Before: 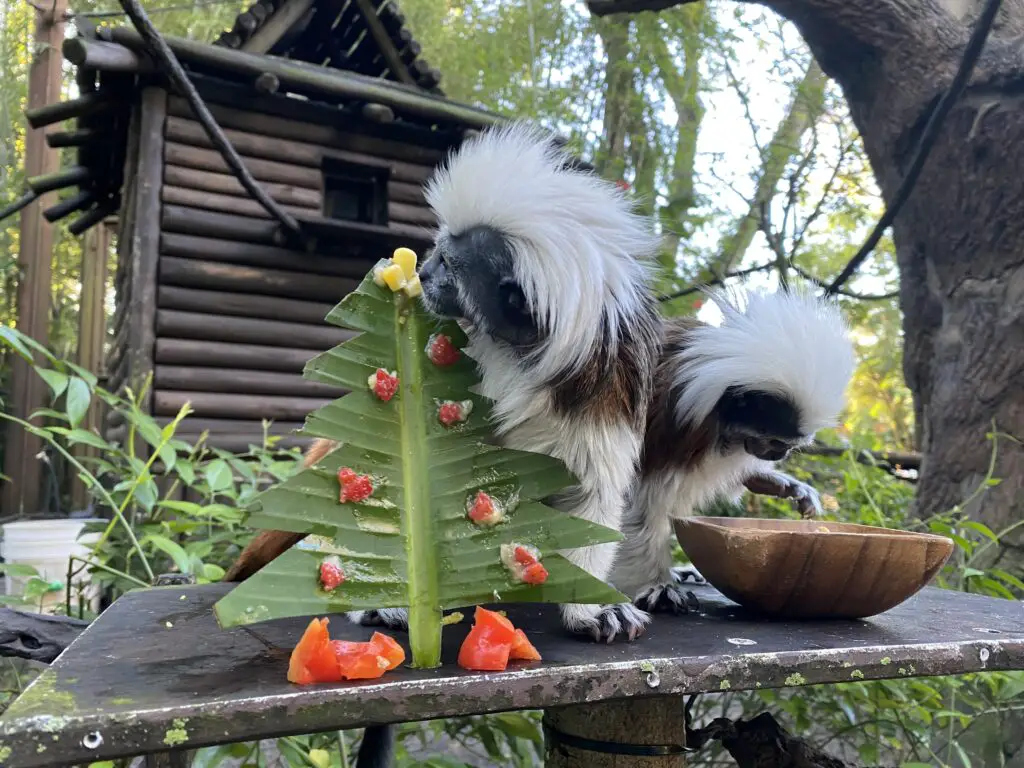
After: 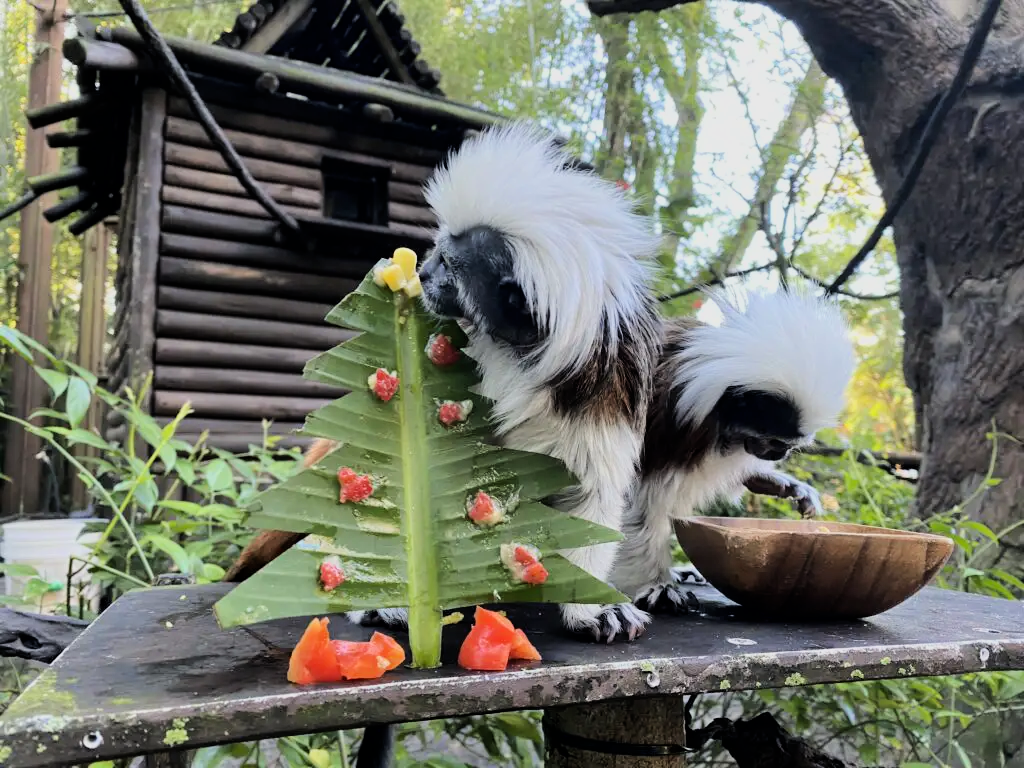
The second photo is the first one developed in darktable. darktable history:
filmic rgb: black relative exposure -7.65 EV, white relative exposure 4.56 EV, hardness 3.61, color science v6 (2022)
tone equalizer: -8 EV -0.417 EV, -7 EV -0.389 EV, -6 EV -0.333 EV, -5 EV -0.222 EV, -3 EV 0.222 EV, -2 EV 0.333 EV, -1 EV 0.389 EV, +0 EV 0.417 EV, edges refinement/feathering 500, mask exposure compensation -1.25 EV, preserve details no
exposure: exposure 0.197 EV, compensate highlight preservation false
